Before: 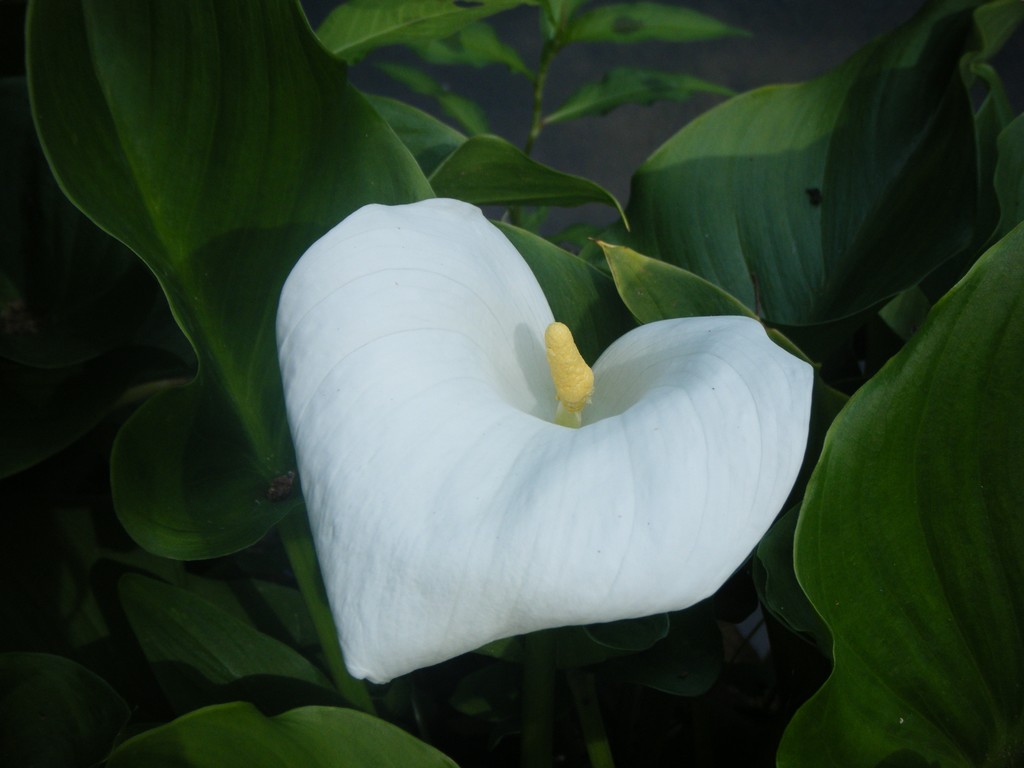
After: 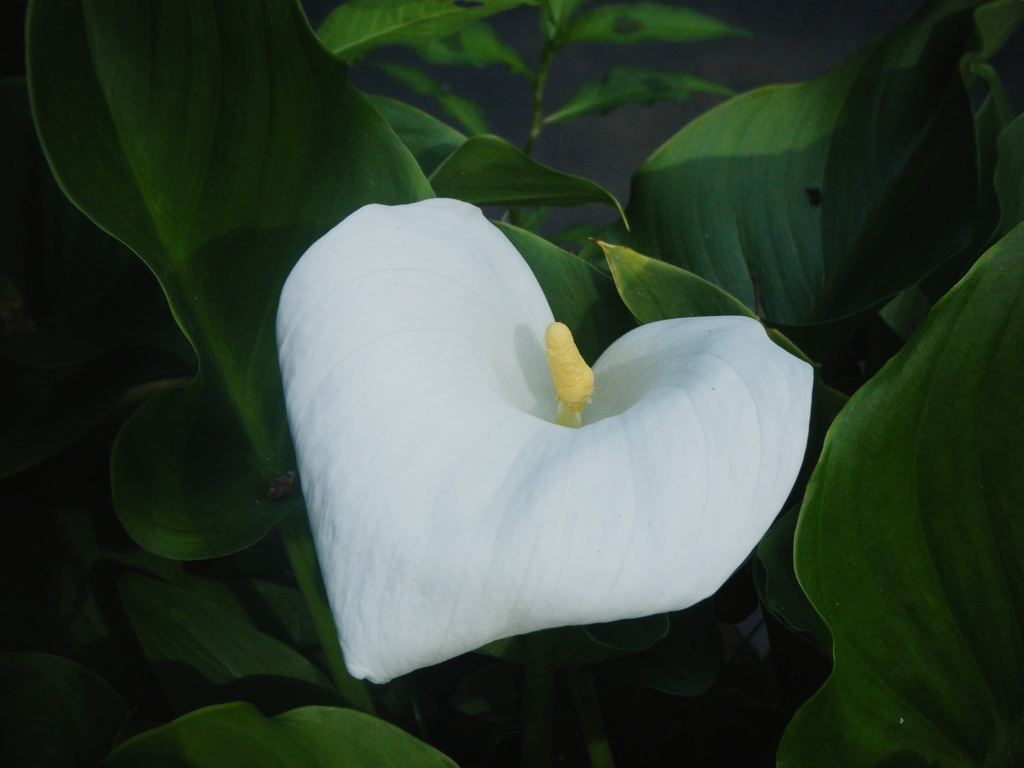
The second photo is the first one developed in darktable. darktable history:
tone curve: curves: ch0 [(0, 0.018) (0.036, 0.038) (0.15, 0.131) (0.27, 0.247) (0.545, 0.561) (0.761, 0.761) (1, 0.919)]; ch1 [(0, 0) (0.179, 0.173) (0.322, 0.32) (0.429, 0.431) (0.502, 0.5) (0.519, 0.522) (0.562, 0.588) (0.625, 0.67) (0.711, 0.745) (1, 1)]; ch2 [(0, 0) (0.29, 0.295) (0.404, 0.436) (0.497, 0.499) (0.521, 0.523) (0.561, 0.605) (0.657, 0.655) (0.712, 0.764) (1, 1)], preserve colors none
